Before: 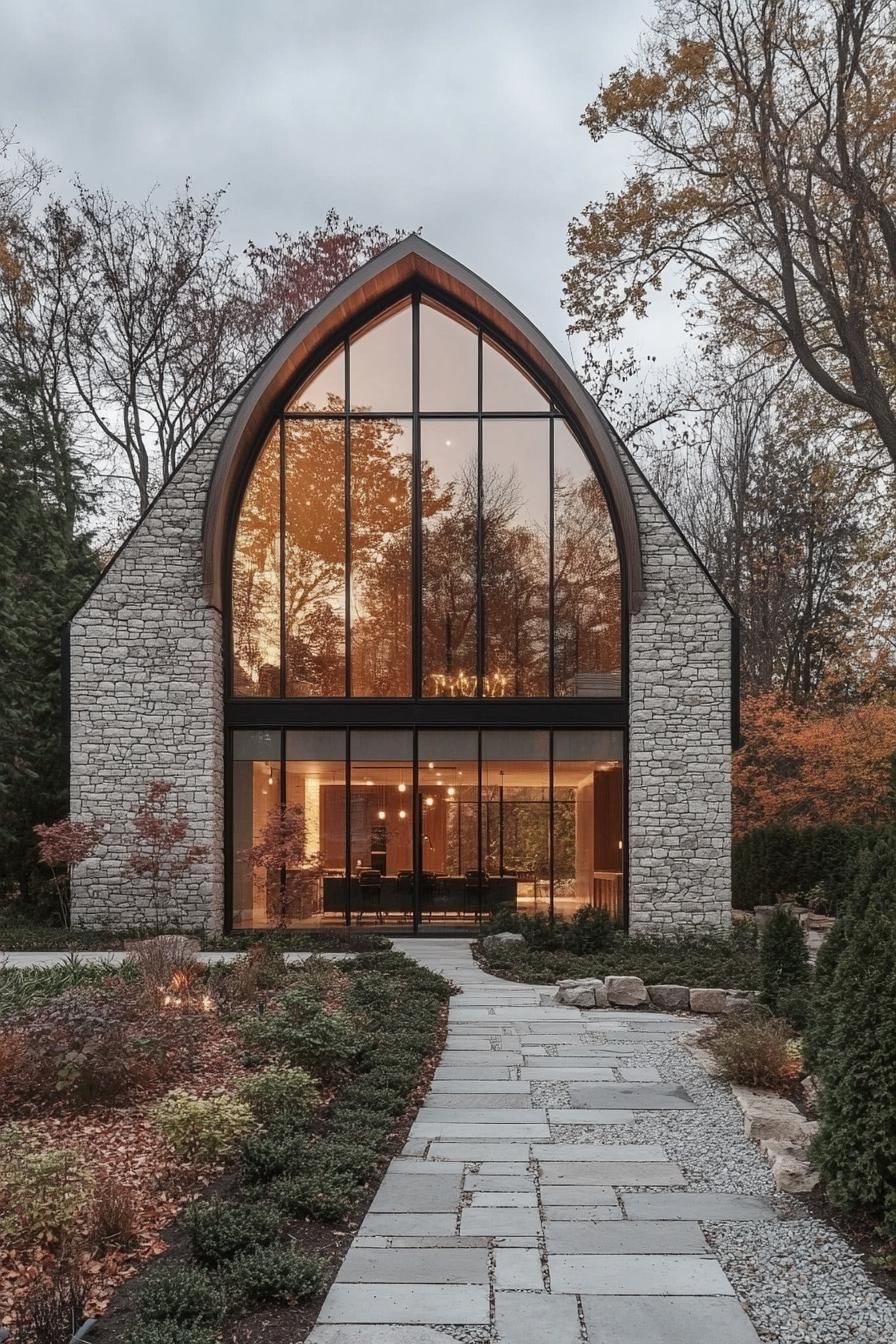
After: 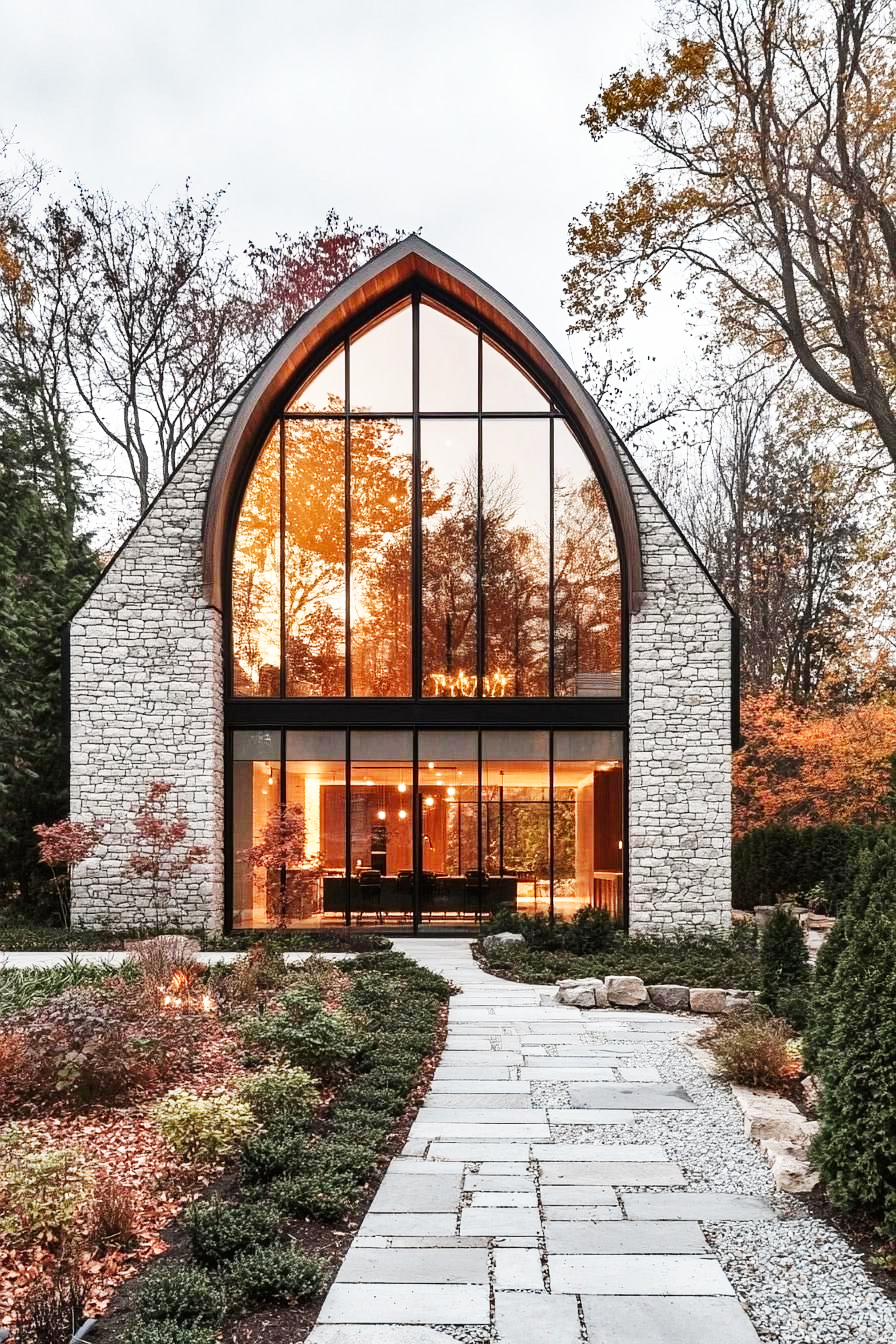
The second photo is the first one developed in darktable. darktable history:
base curve: curves: ch0 [(0, 0) (0.007, 0.004) (0.027, 0.03) (0.046, 0.07) (0.207, 0.54) (0.442, 0.872) (0.673, 0.972) (1, 1)], preserve colors none
shadows and highlights: low approximation 0.01, soften with gaussian
